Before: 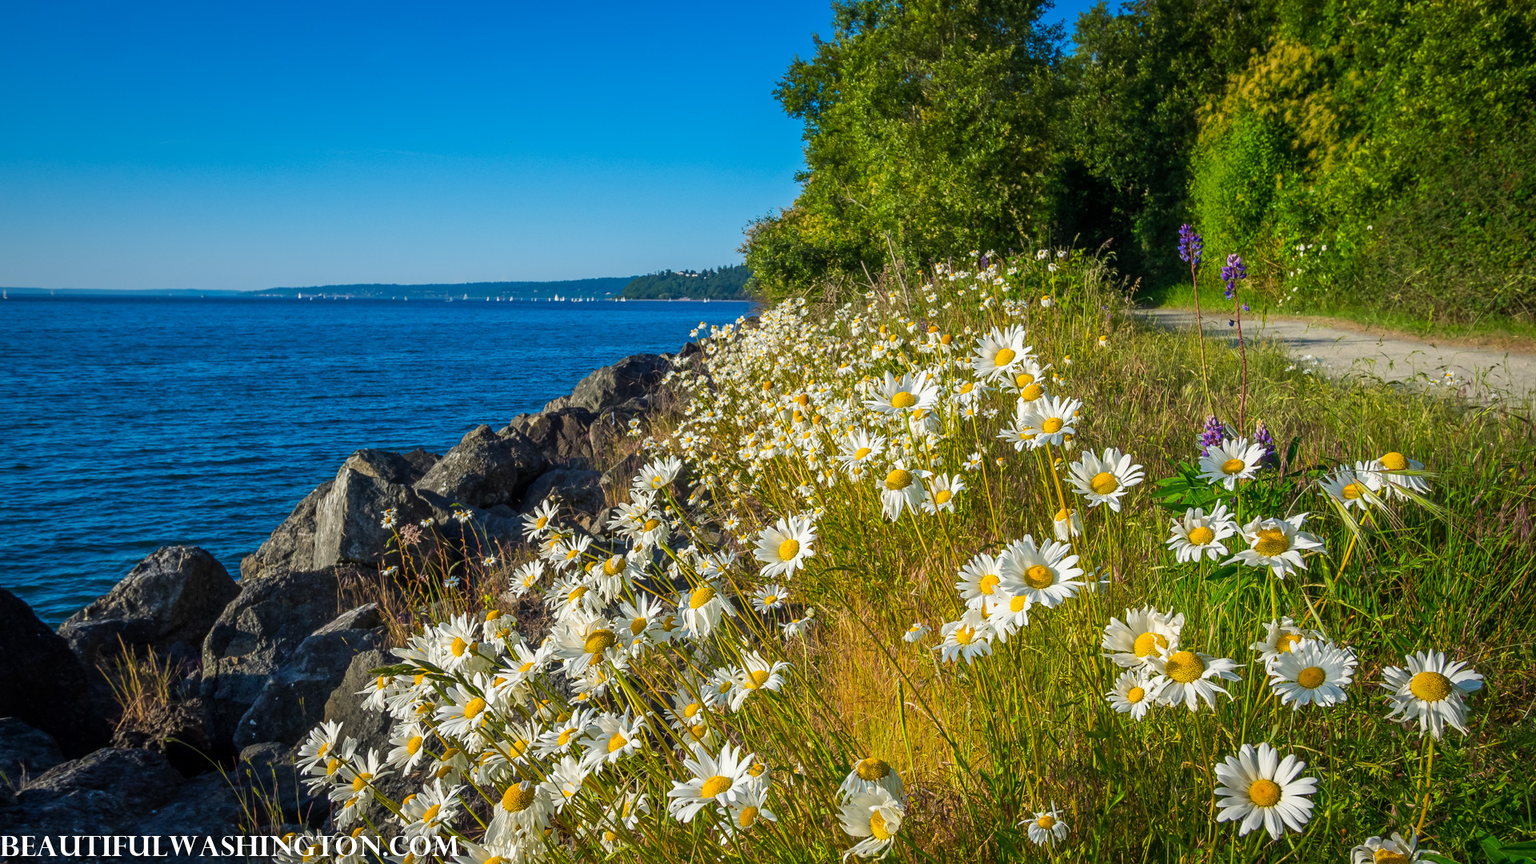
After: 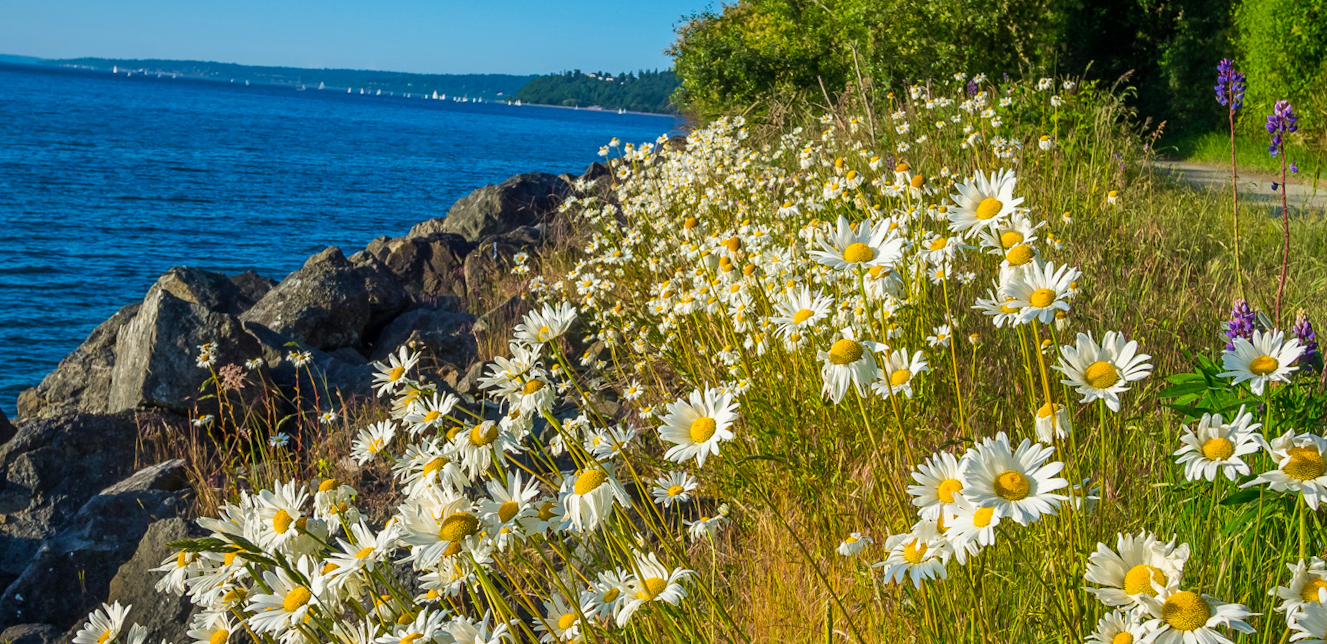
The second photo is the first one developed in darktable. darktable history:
crop and rotate: angle -4.07°, left 9.832%, top 20.859%, right 12.488%, bottom 12.123%
velvia: on, module defaults
